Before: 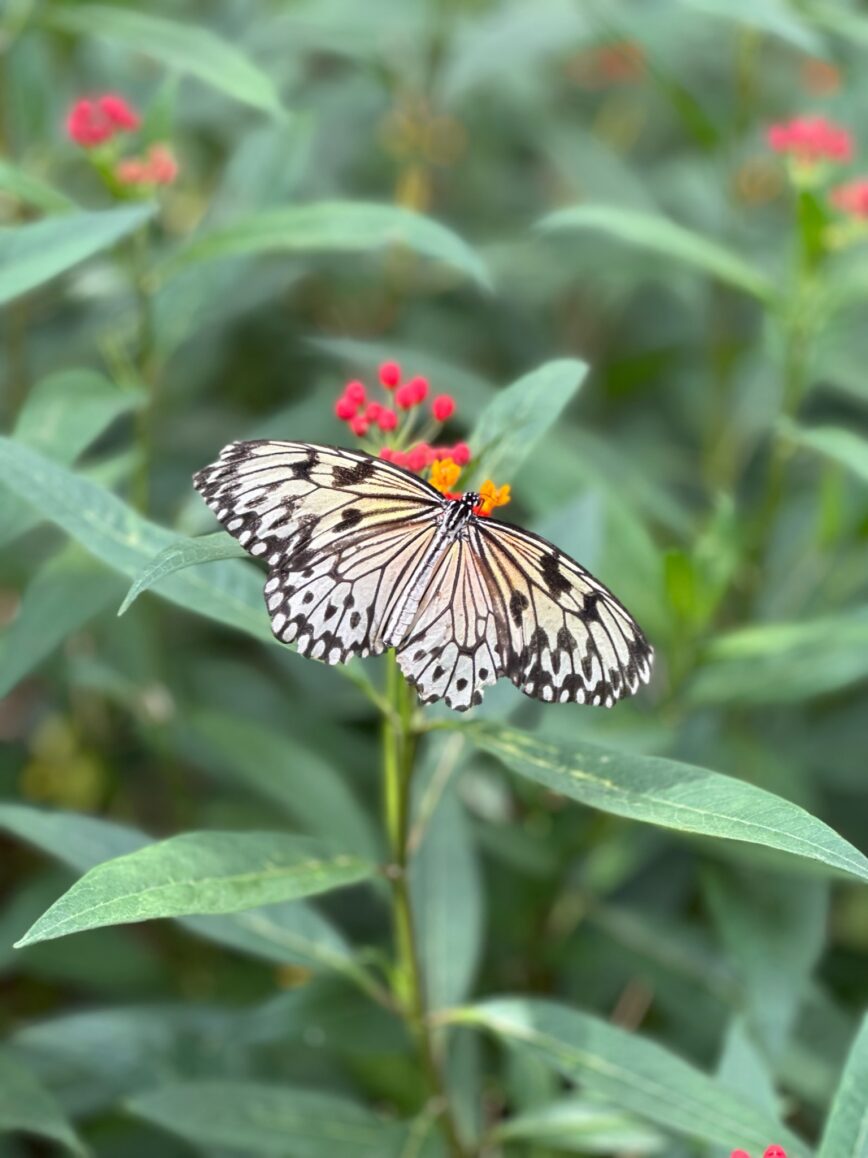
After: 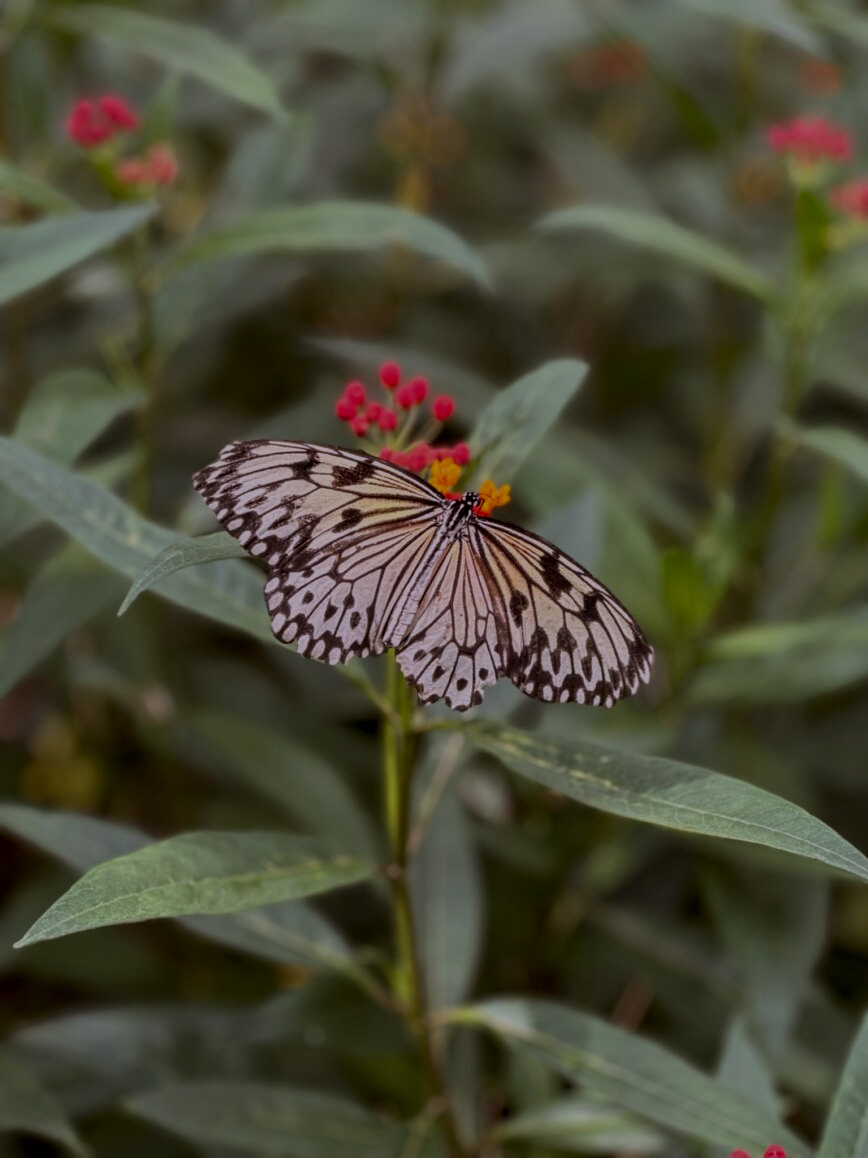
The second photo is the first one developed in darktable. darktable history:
rgb levels: mode RGB, independent channels, levels [[0, 0.5, 1], [0, 0.521, 1], [0, 0.536, 1]]
white balance: red 1.004, blue 1.096
tone equalizer: on, module defaults
local contrast: on, module defaults
exposure: exposure -1.468 EV, compensate highlight preservation false
